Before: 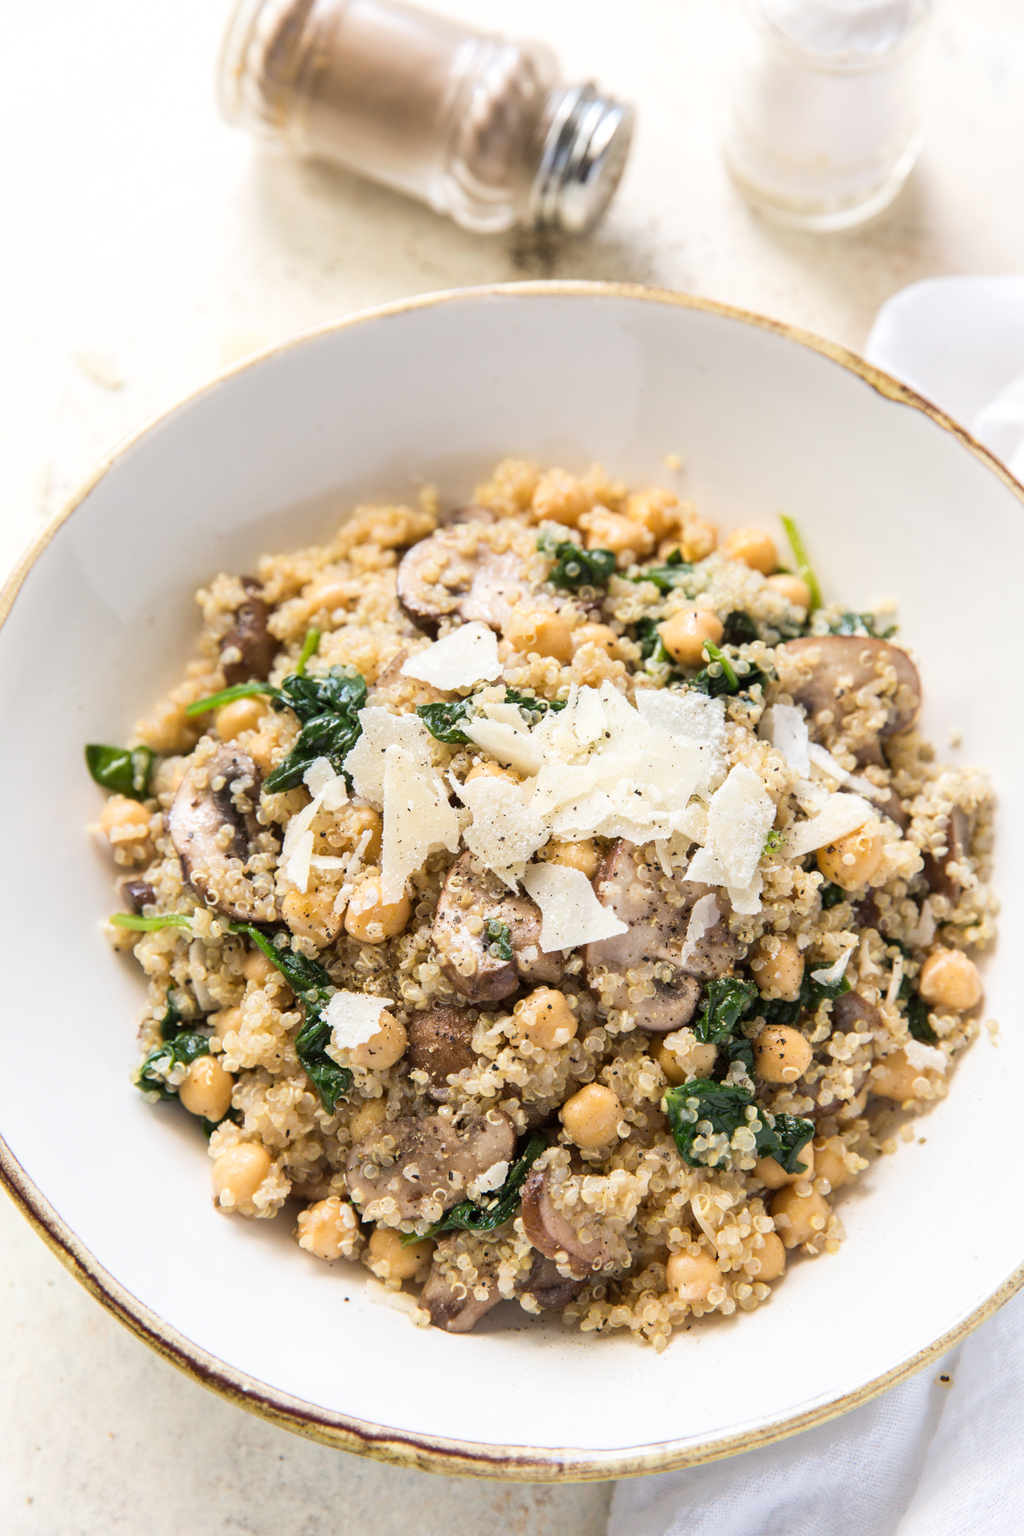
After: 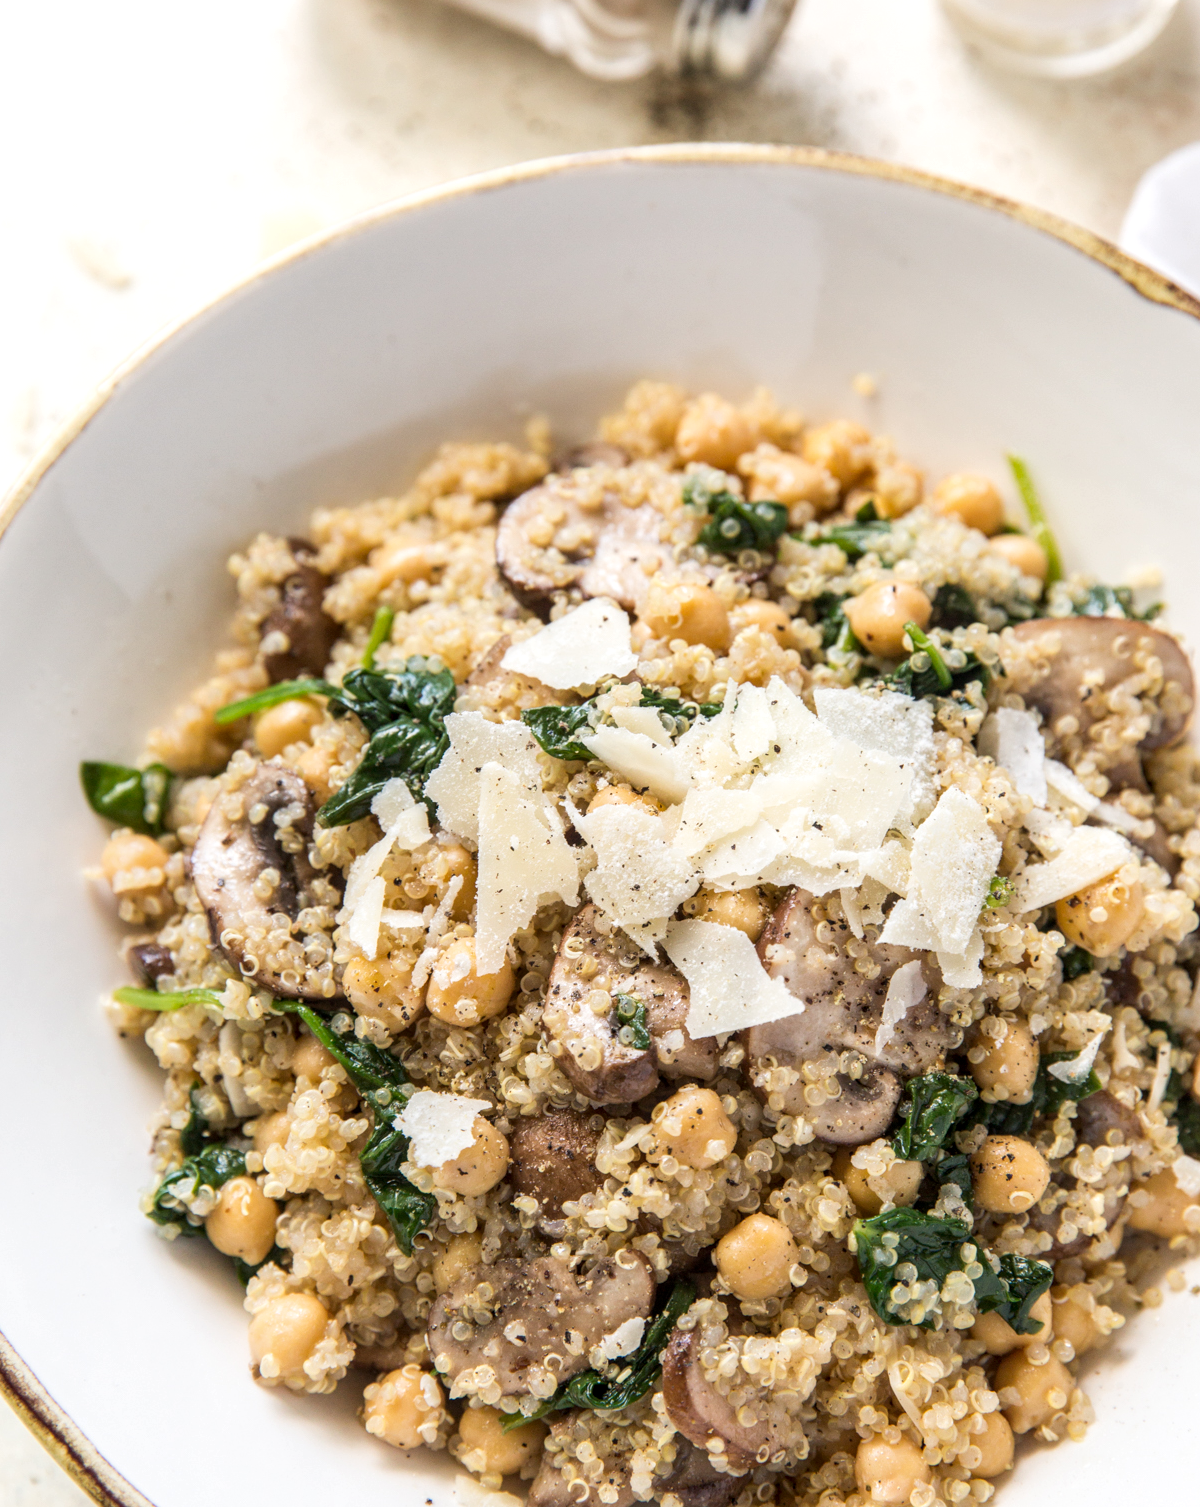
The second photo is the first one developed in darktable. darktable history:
crop and rotate: left 2.425%, top 11.305%, right 9.6%, bottom 15.08%
local contrast: on, module defaults
